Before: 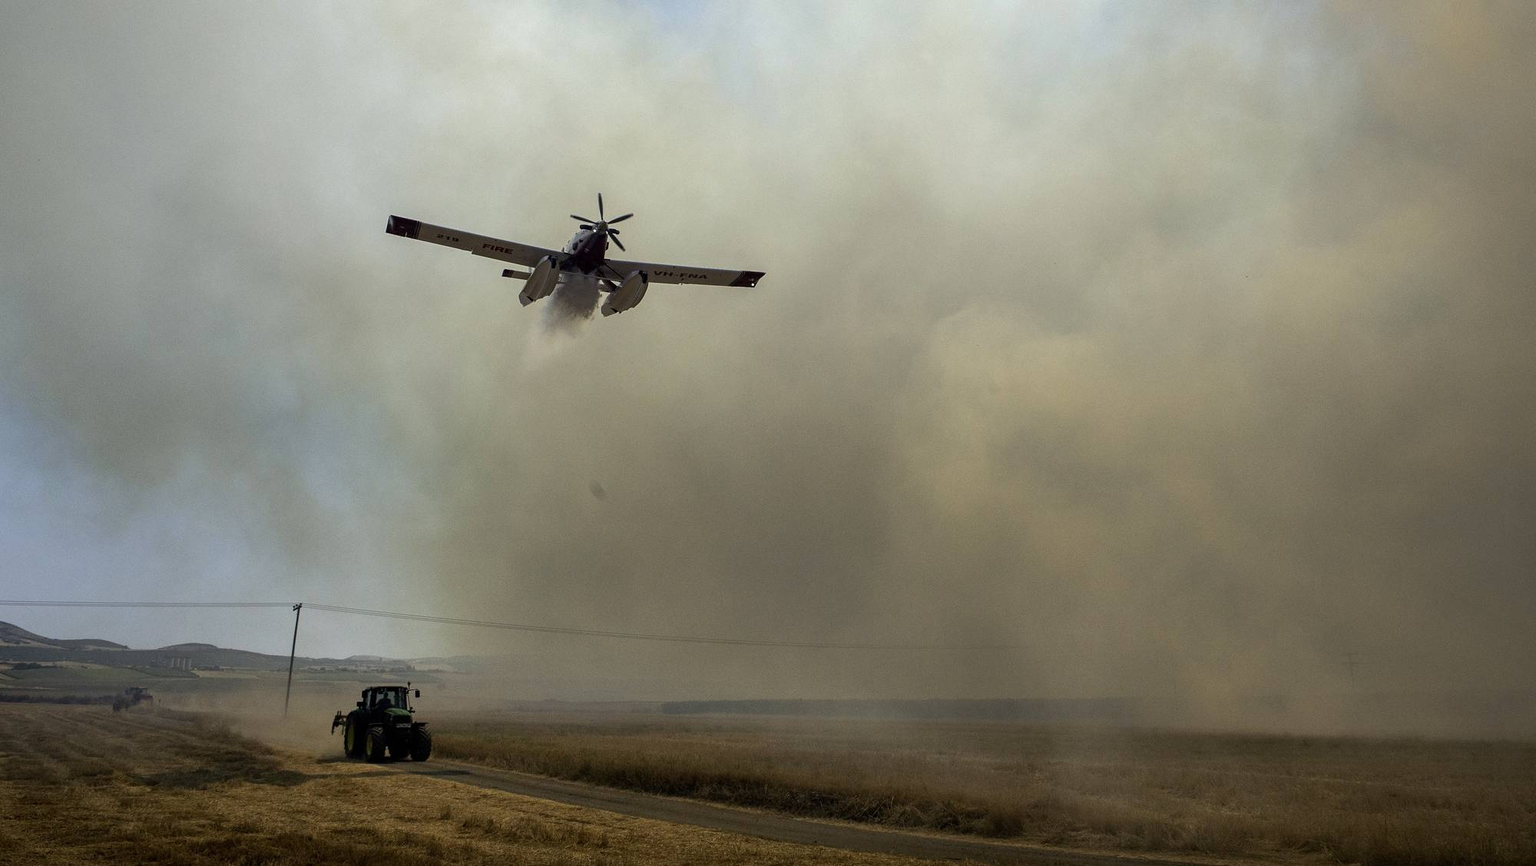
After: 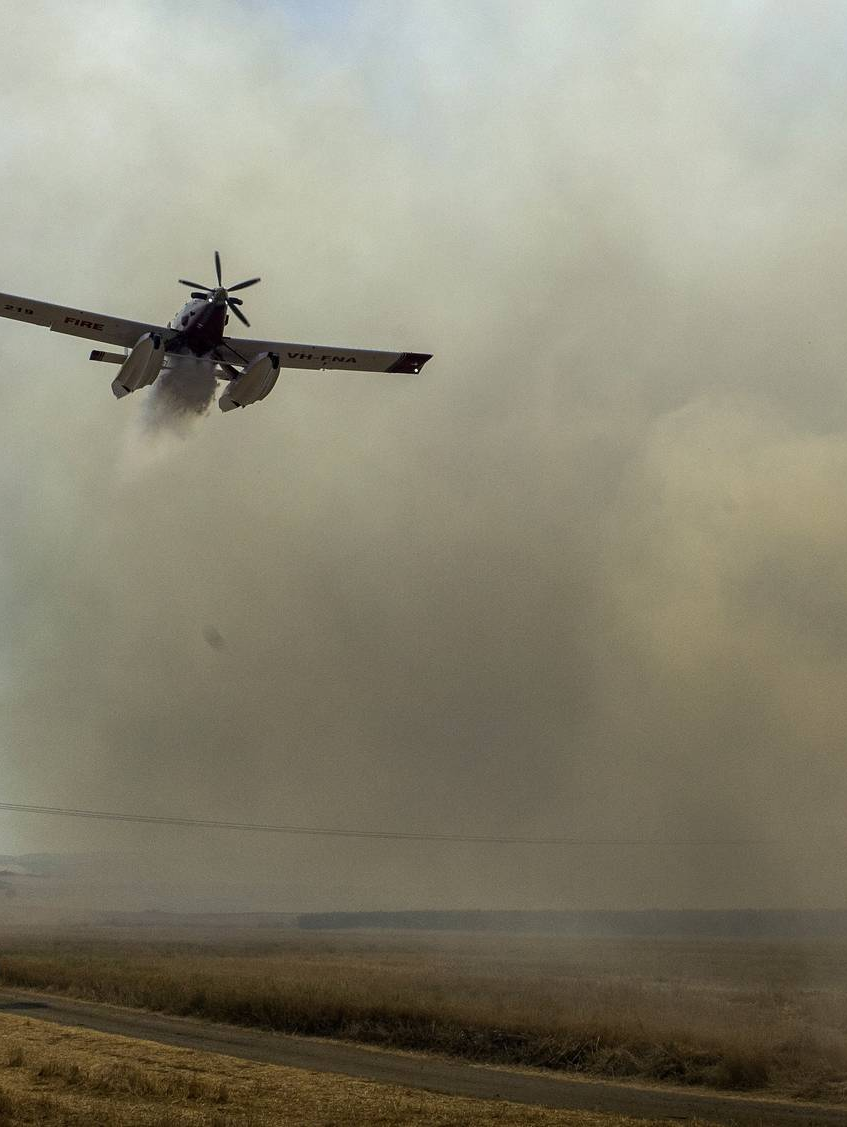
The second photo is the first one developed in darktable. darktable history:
crop: left 28.201%, right 29.435%
